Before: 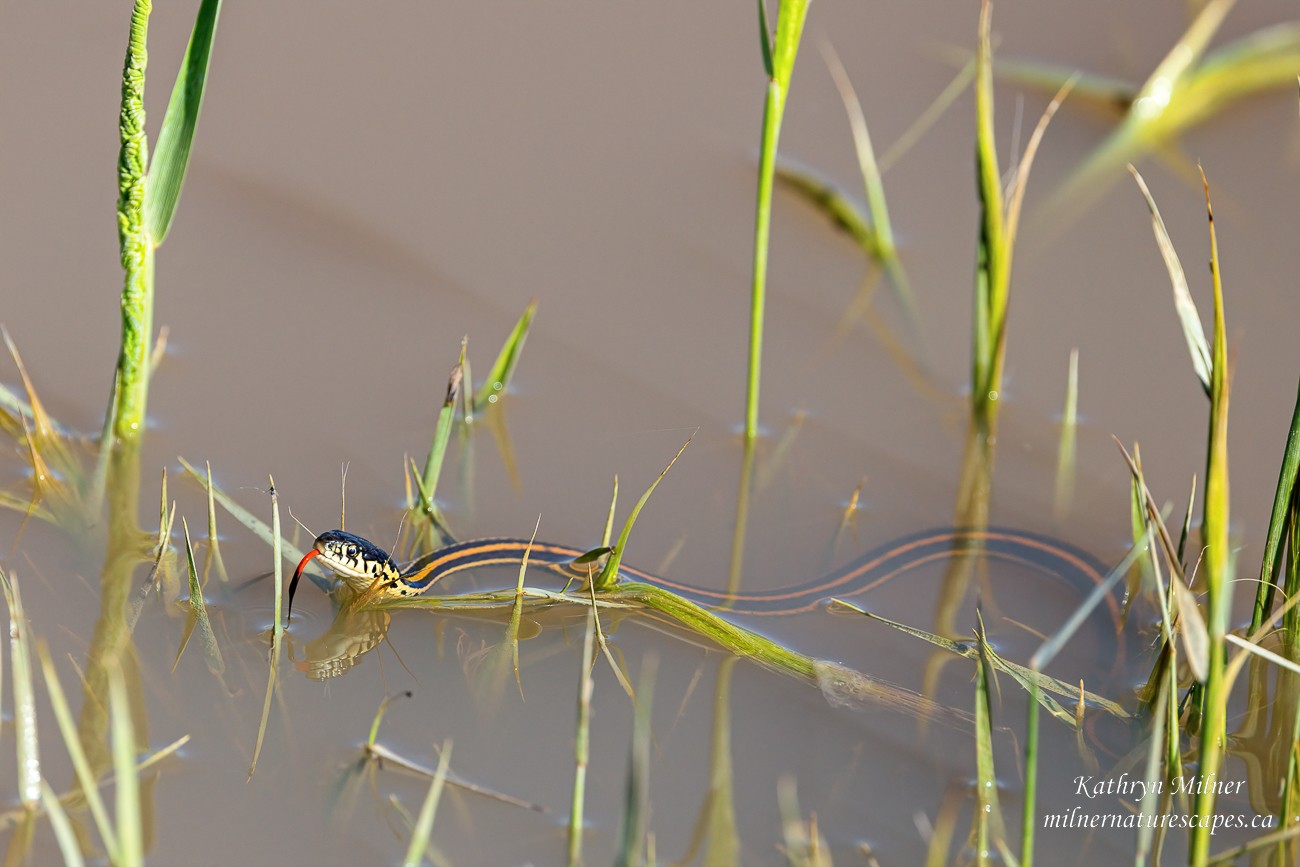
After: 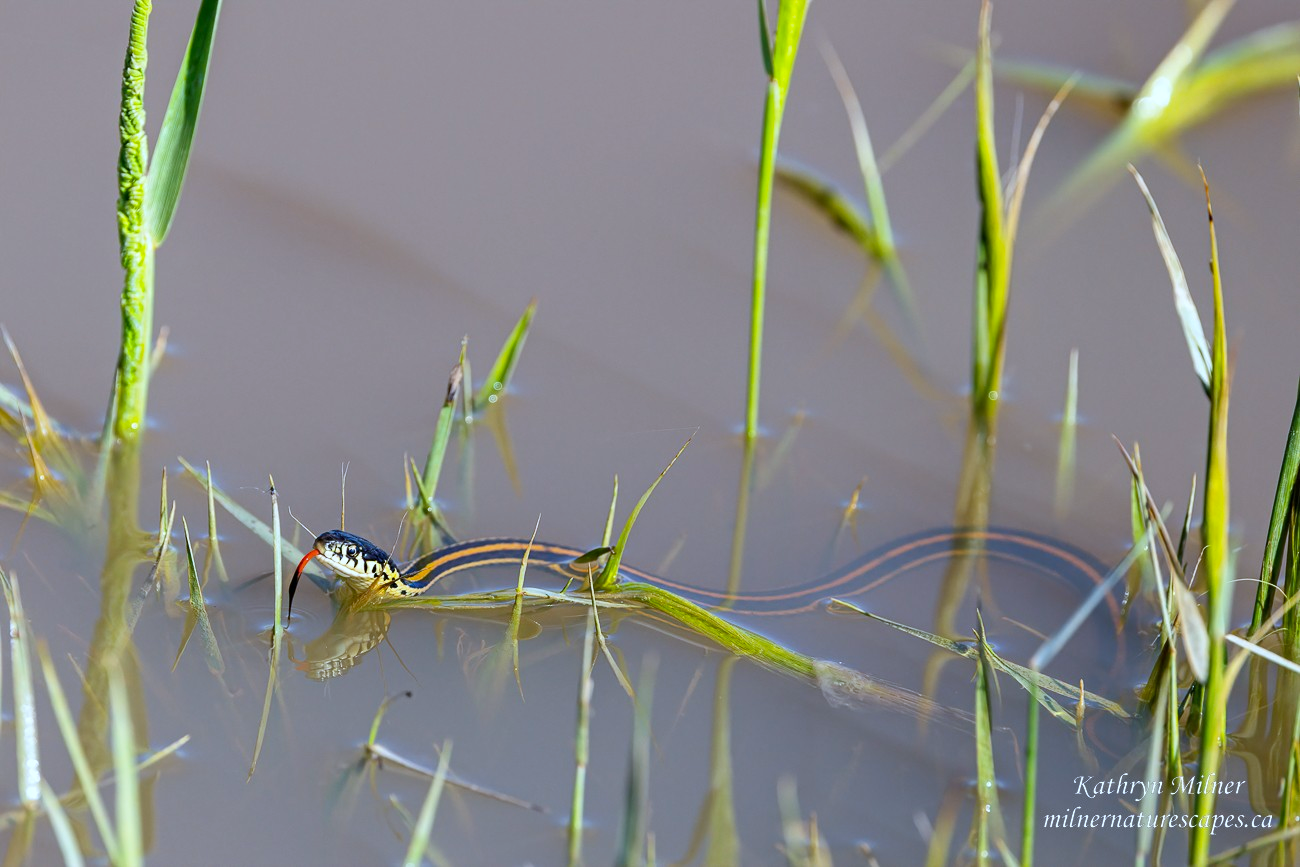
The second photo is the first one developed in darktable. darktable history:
white balance: red 0.926, green 1.003, blue 1.133
color balance rgb: perceptual saturation grading › global saturation 10%, global vibrance 10%
